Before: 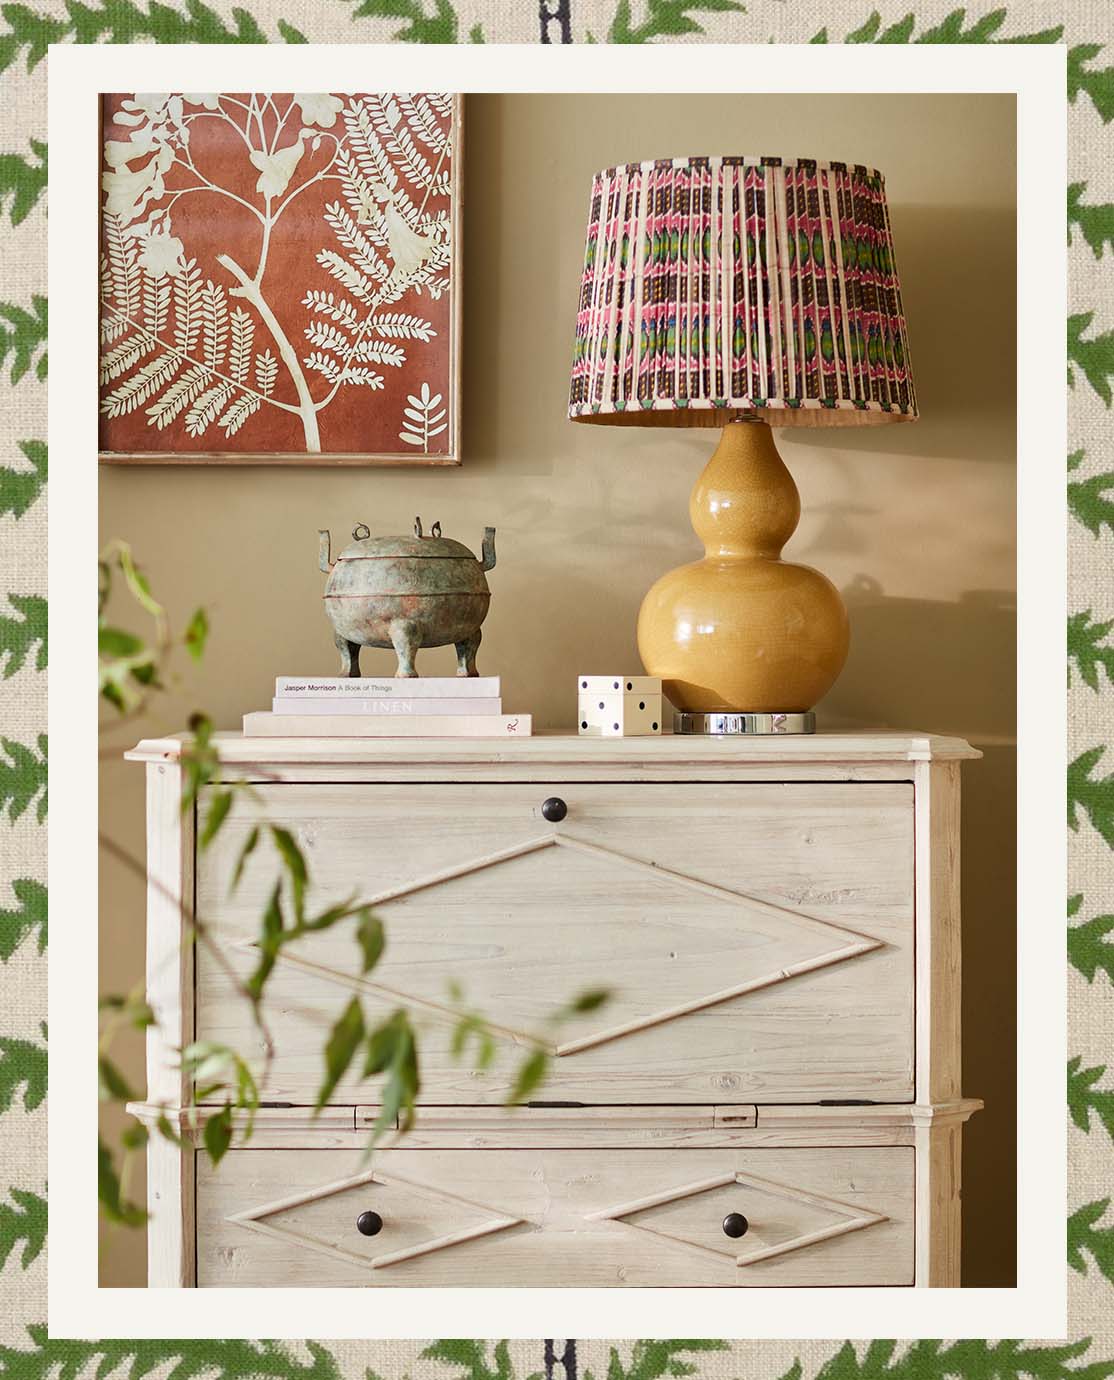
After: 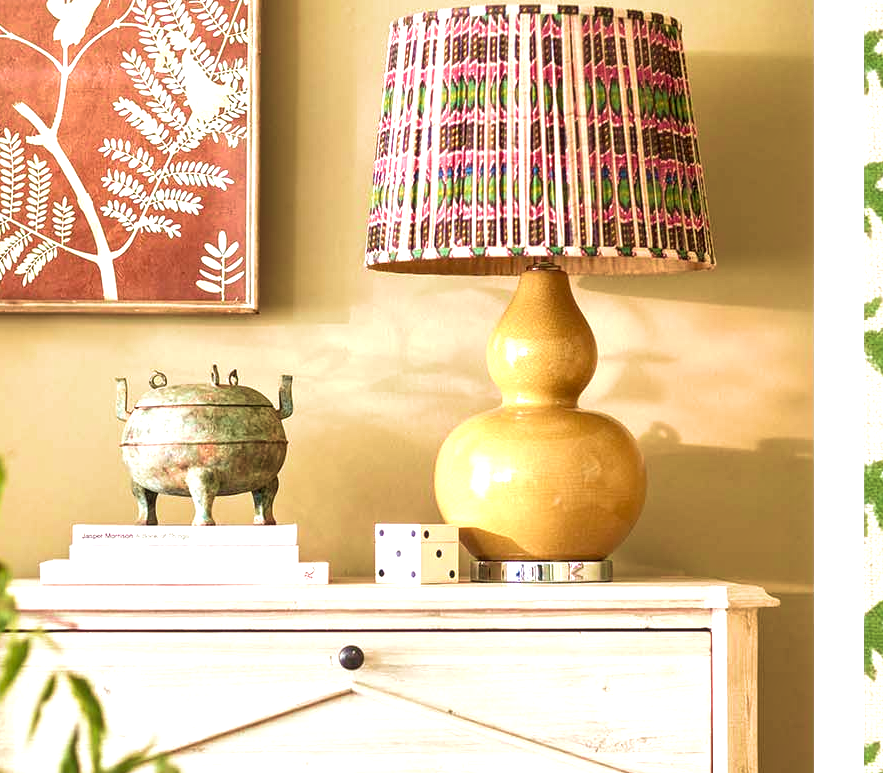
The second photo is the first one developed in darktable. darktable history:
crop: left 18.295%, top 11.083%, right 2.386%, bottom 32.84%
exposure: black level correction 0, exposure 1 EV, compensate highlight preservation false
local contrast: on, module defaults
velvia: strength 56.17%
